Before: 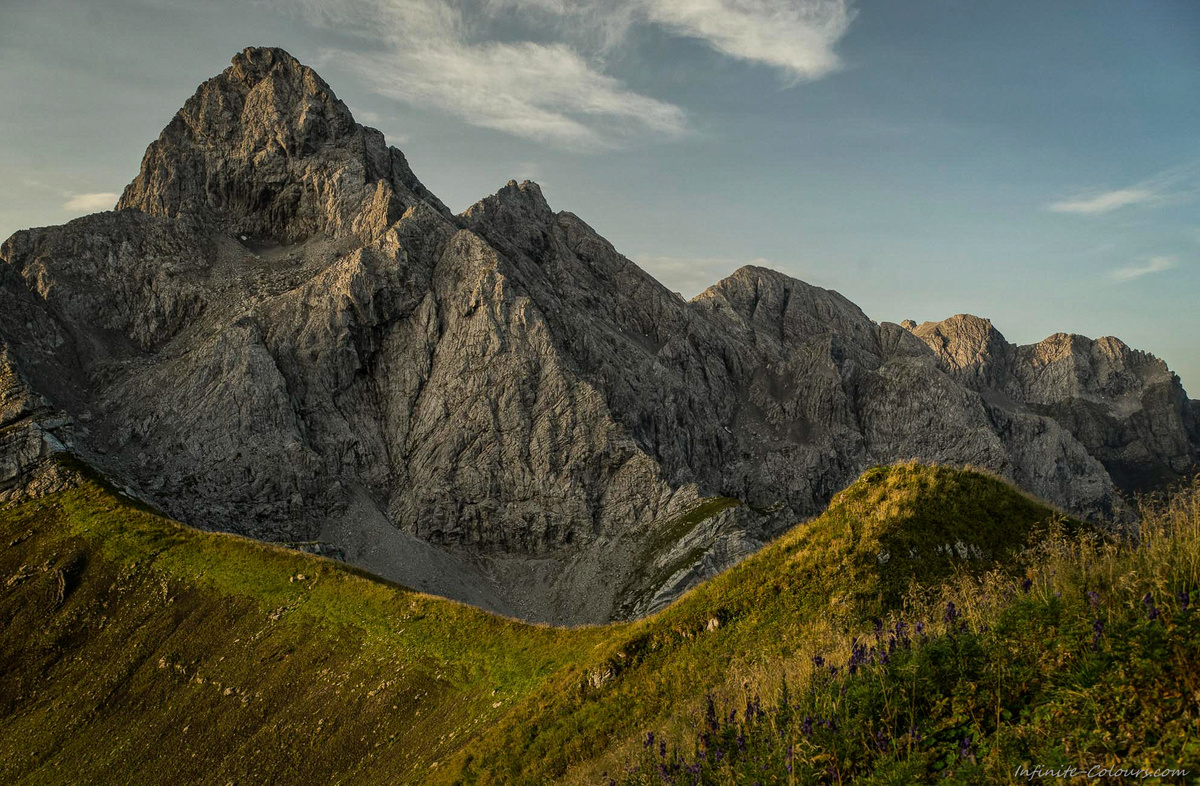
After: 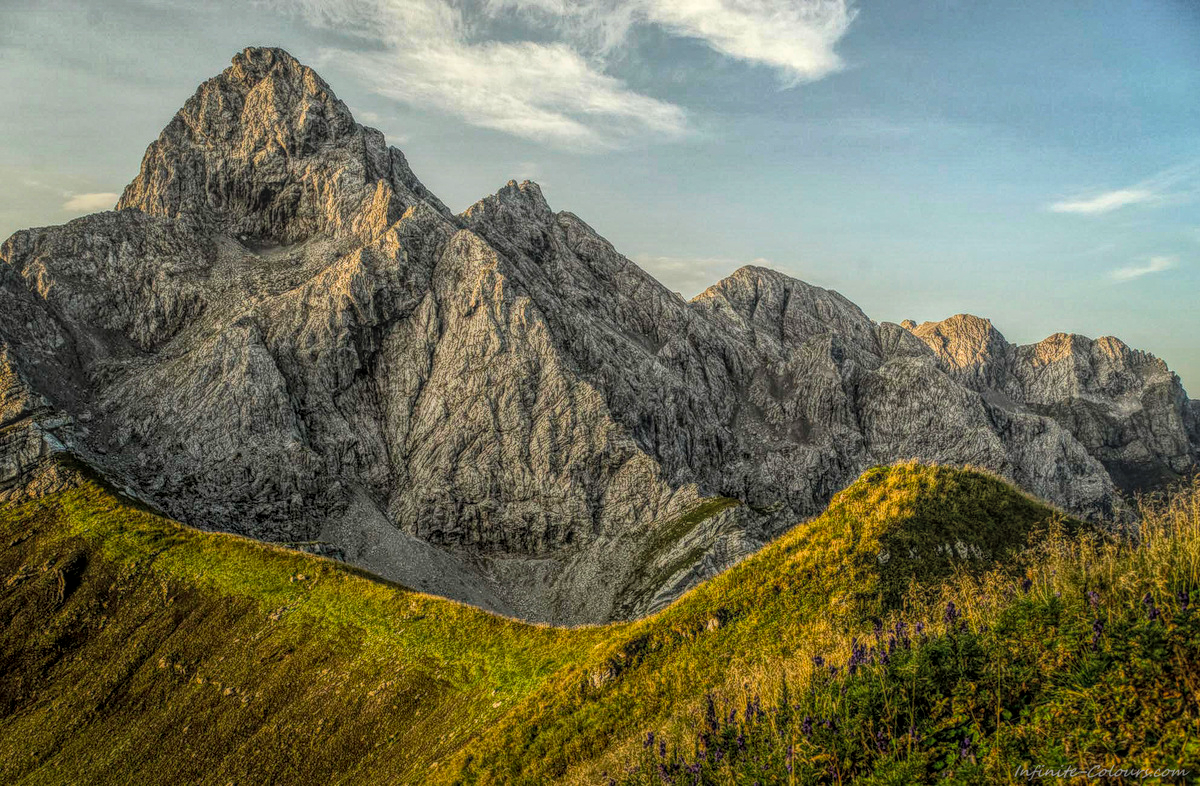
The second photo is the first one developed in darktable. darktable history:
tone curve: curves: ch0 [(0, 0) (0.093, 0.104) (0.226, 0.291) (0.327, 0.431) (0.471, 0.648) (0.759, 0.926) (1, 1)], color space Lab, linked channels, preserve colors none
local contrast: highlights 20%, shadows 30%, detail 200%, midtone range 0.2
